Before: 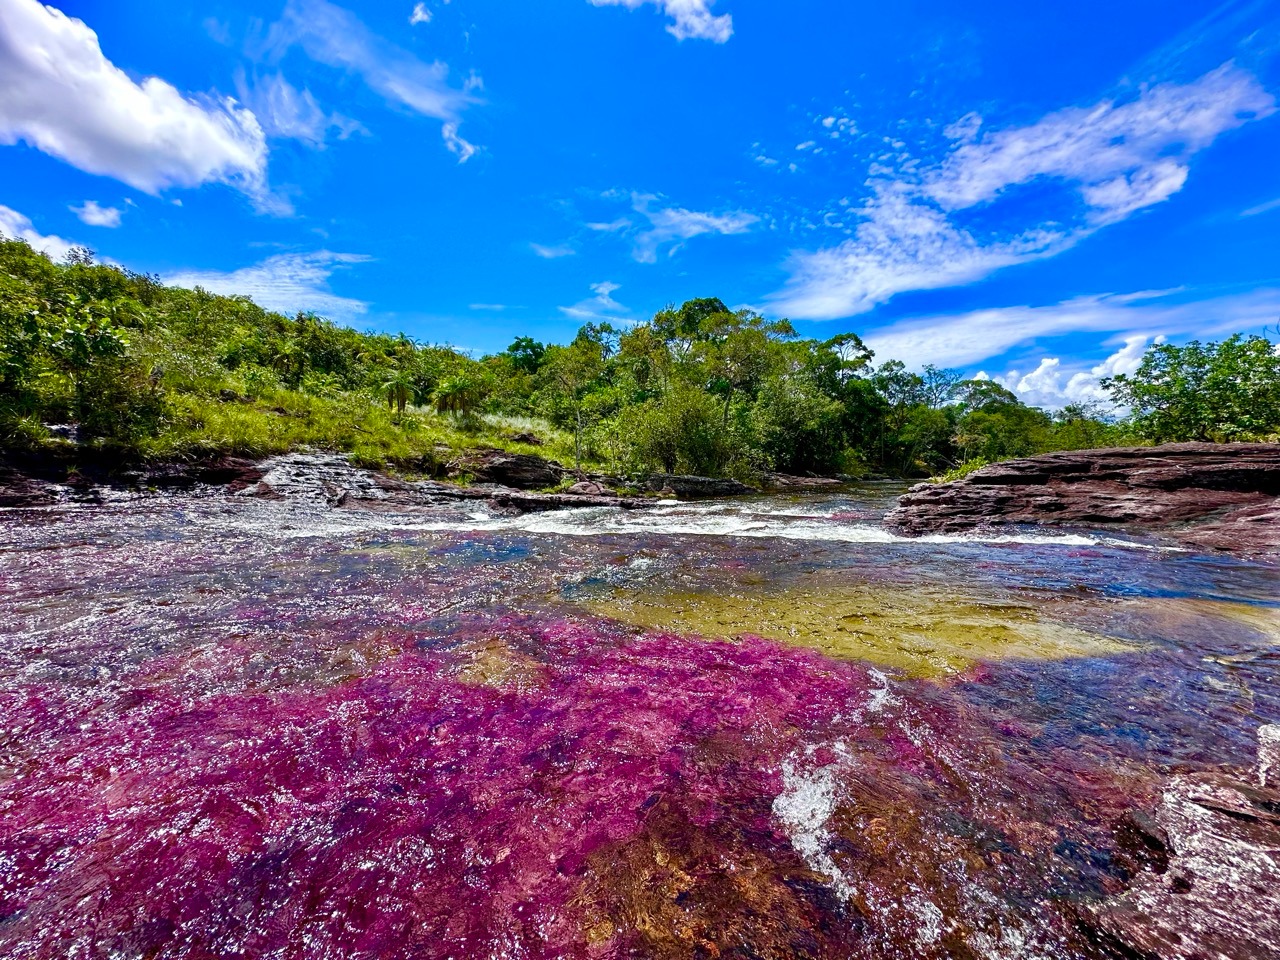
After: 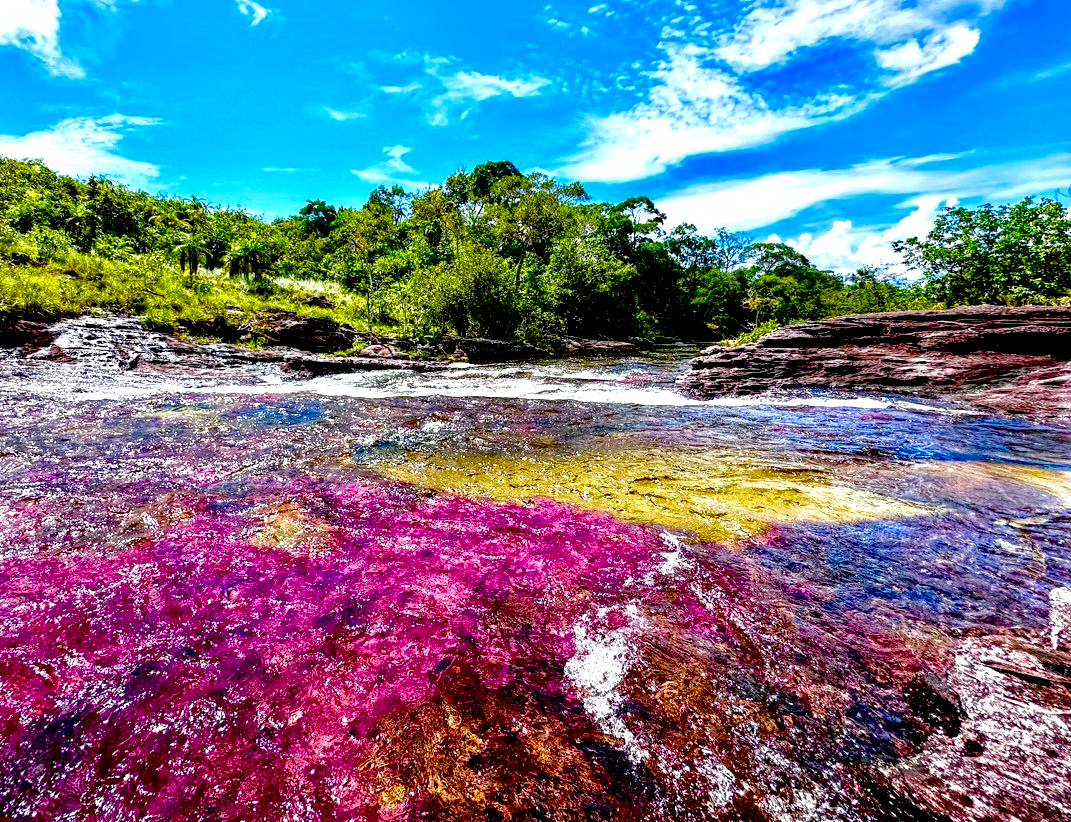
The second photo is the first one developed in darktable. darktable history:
tone equalizer: -8 EV -0.733 EV, -7 EV -0.689 EV, -6 EV -0.579 EV, -5 EV -0.397 EV, -3 EV 0.404 EV, -2 EV 0.6 EV, -1 EV 0.695 EV, +0 EV 0.739 EV
crop: left 16.32%, top 14.293%
exposure: black level correction 0.031, exposure 0.324 EV, compensate exposure bias true, compensate highlight preservation false
local contrast: detail 130%
